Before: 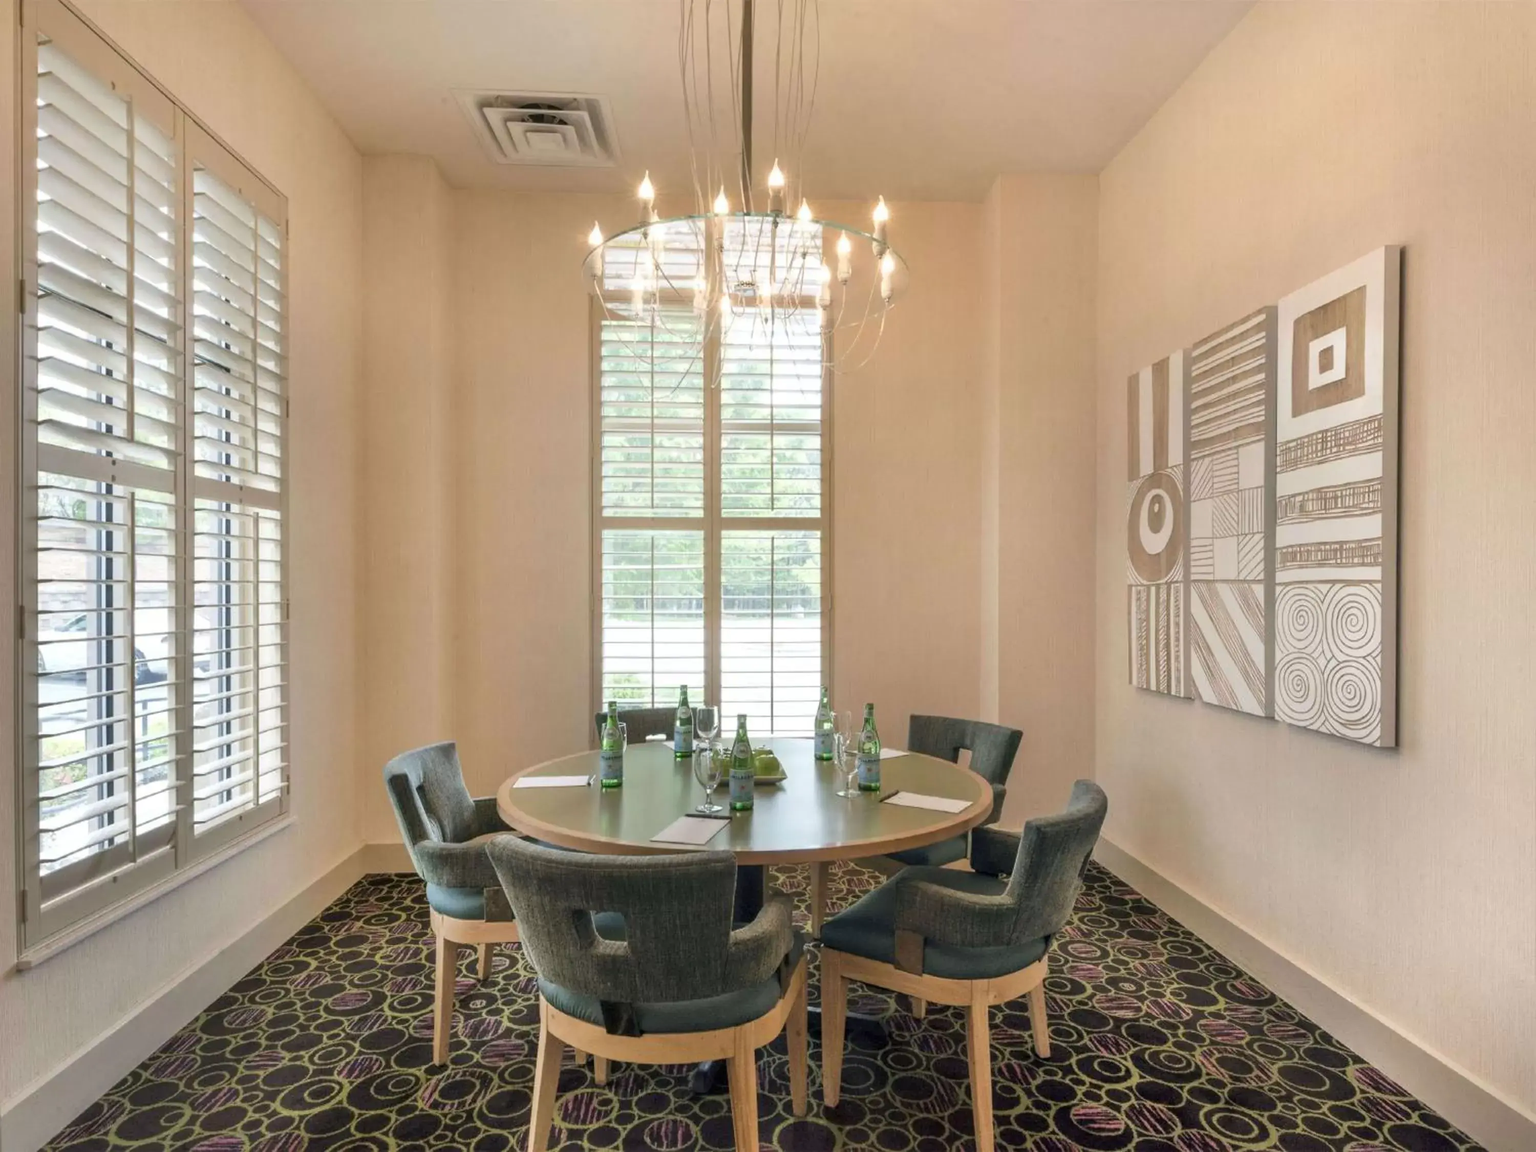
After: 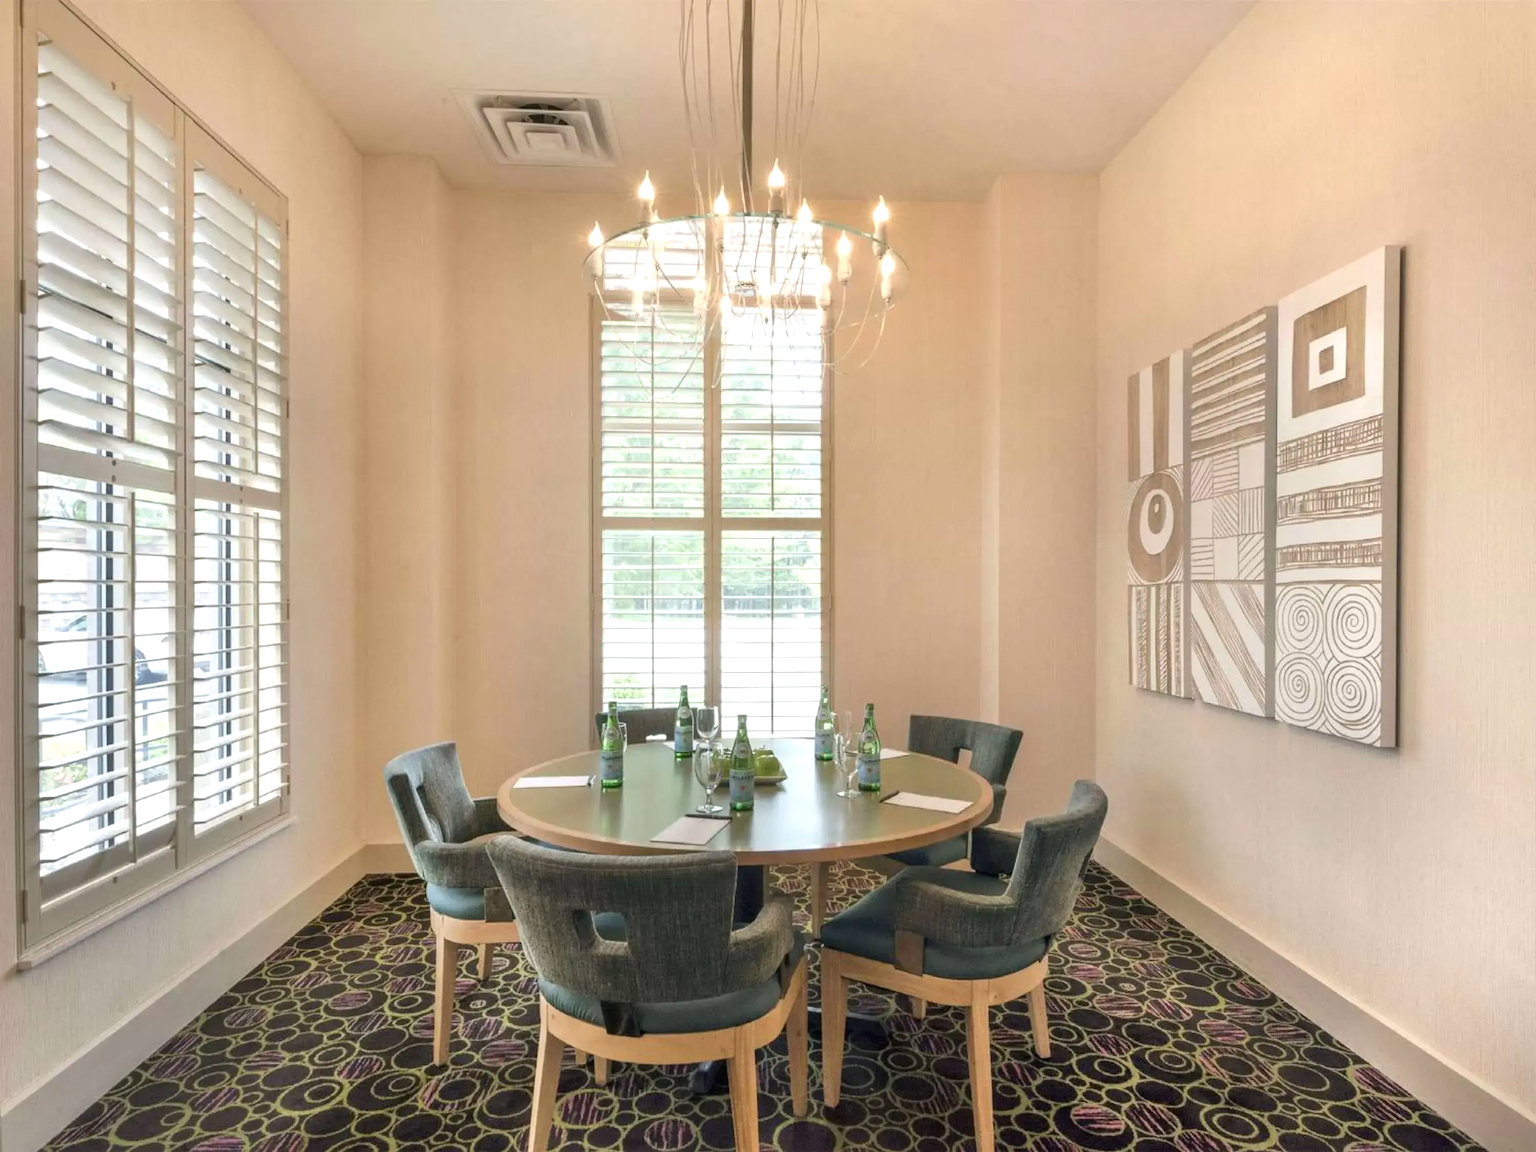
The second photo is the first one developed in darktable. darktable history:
exposure: exposure 0.3 EV, compensate exposure bias true, compensate highlight preservation false
